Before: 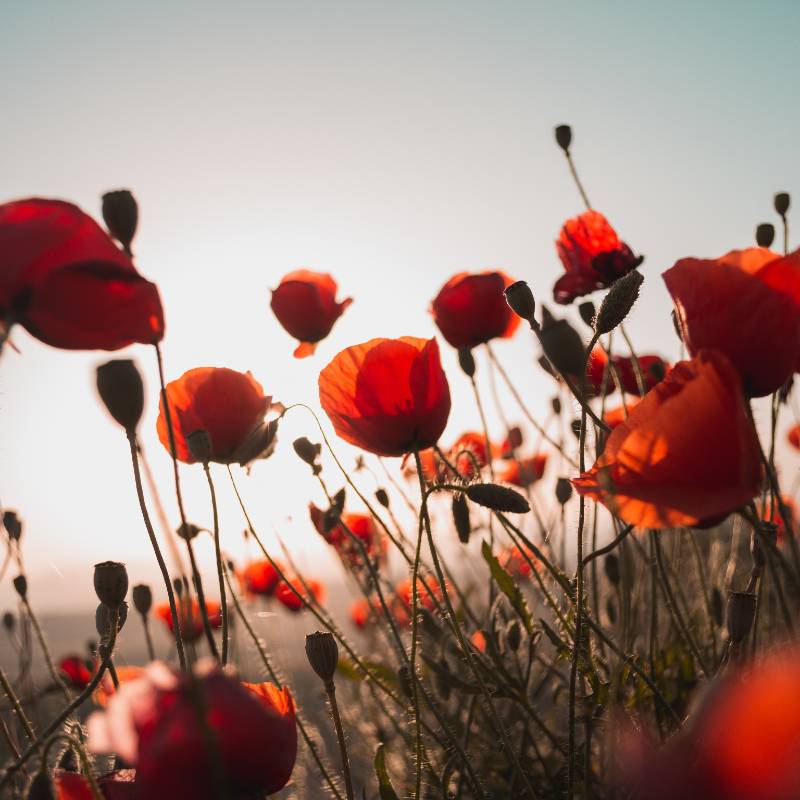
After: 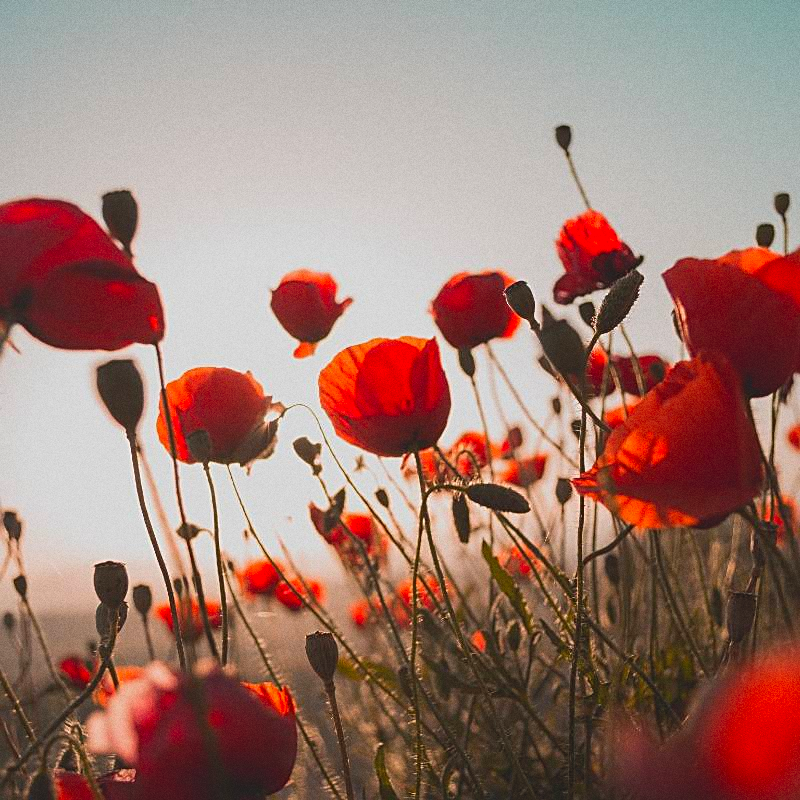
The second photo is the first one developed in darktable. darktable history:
contrast brightness saturation: contrast -0.19, saturation 0.19
grain: coarseness 0.09 ISO
sharpen: amount 0.6
